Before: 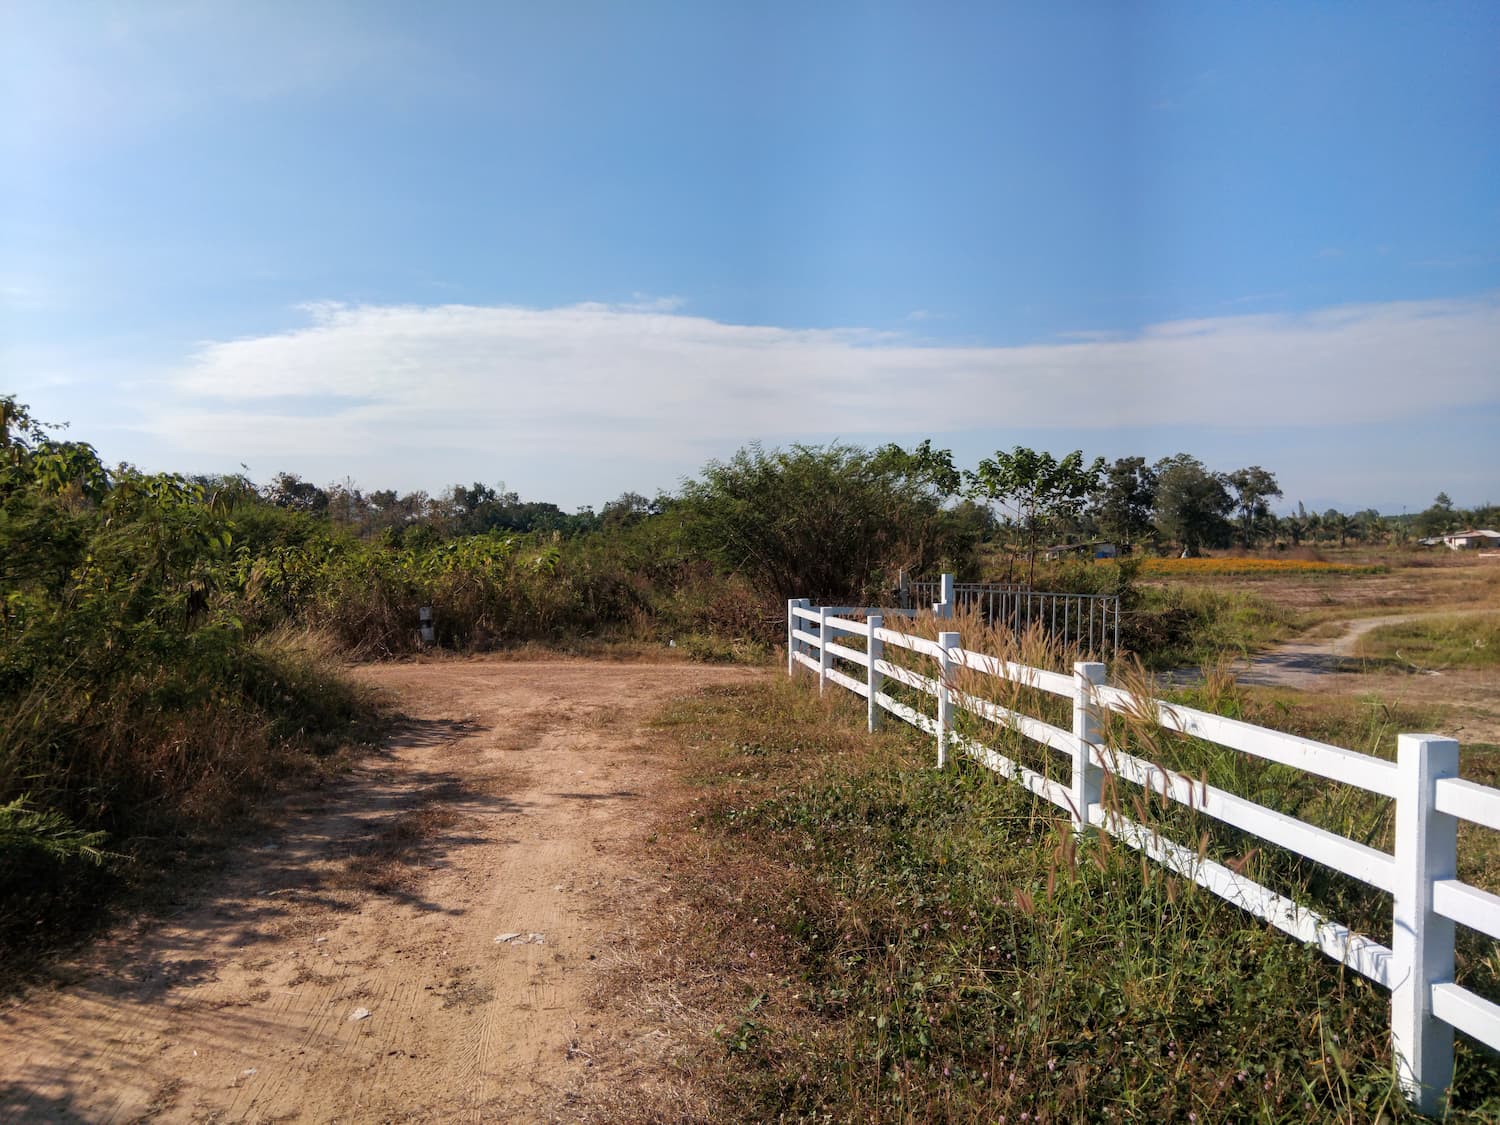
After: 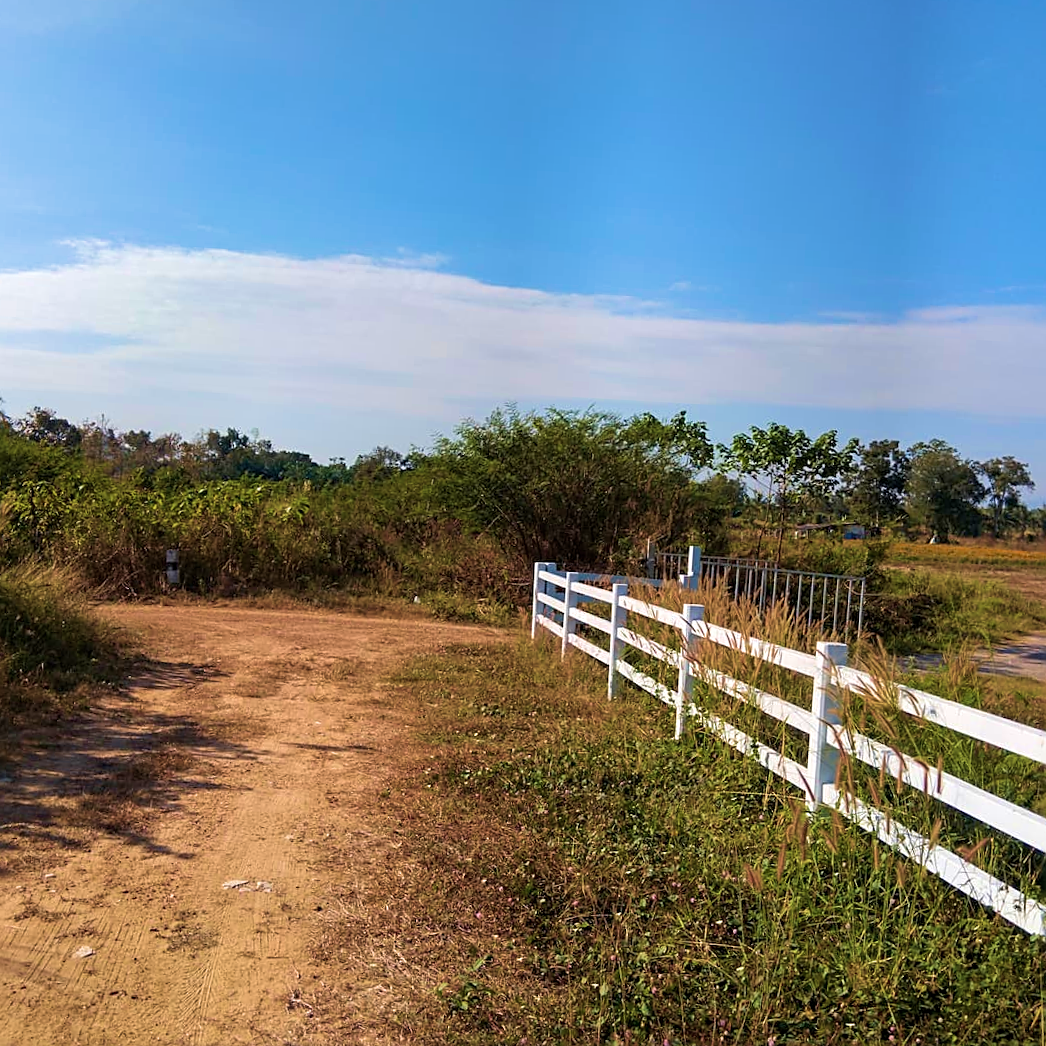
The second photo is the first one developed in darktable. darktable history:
crop and rotate: angle -3.27°, left 14.277%, top 0.028%, right 10.766%, bottom 0.028%
velvia: strength 75%
sharpen: on, module defaults
